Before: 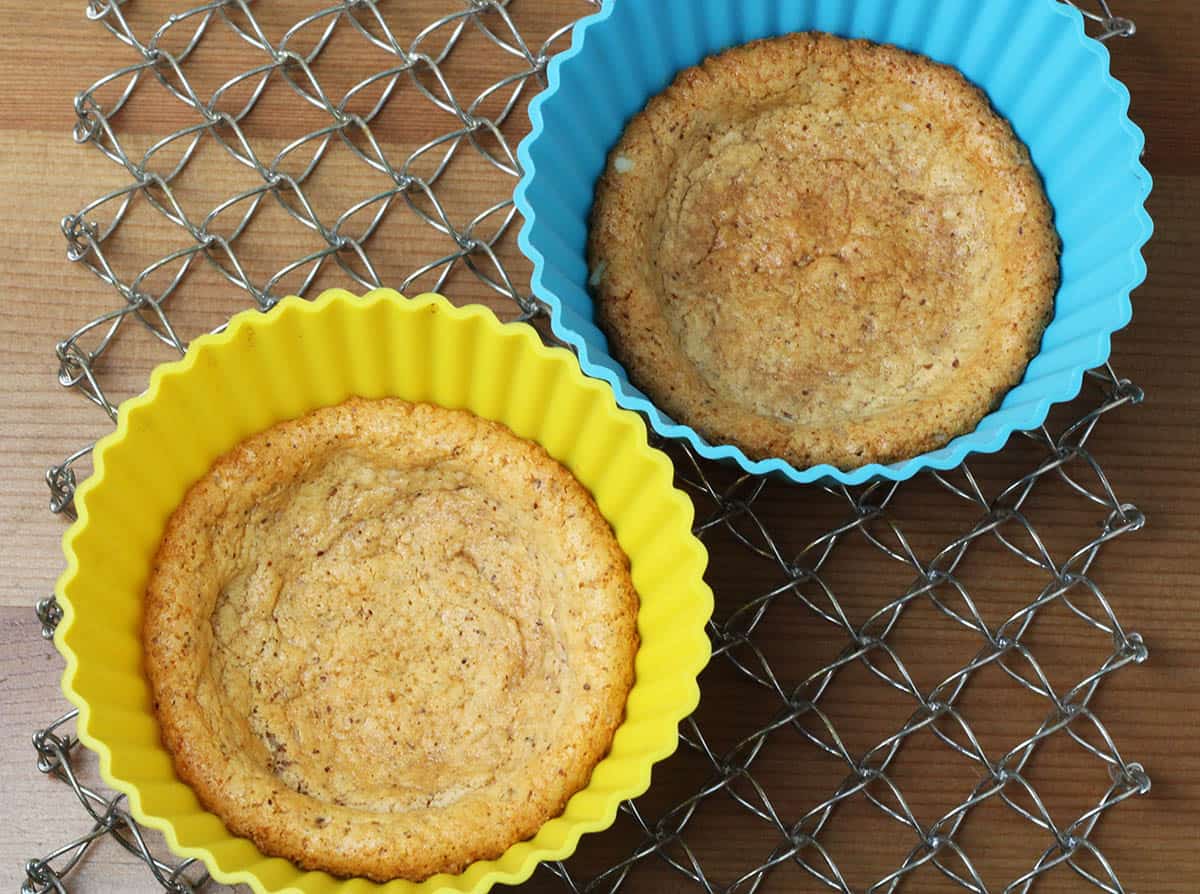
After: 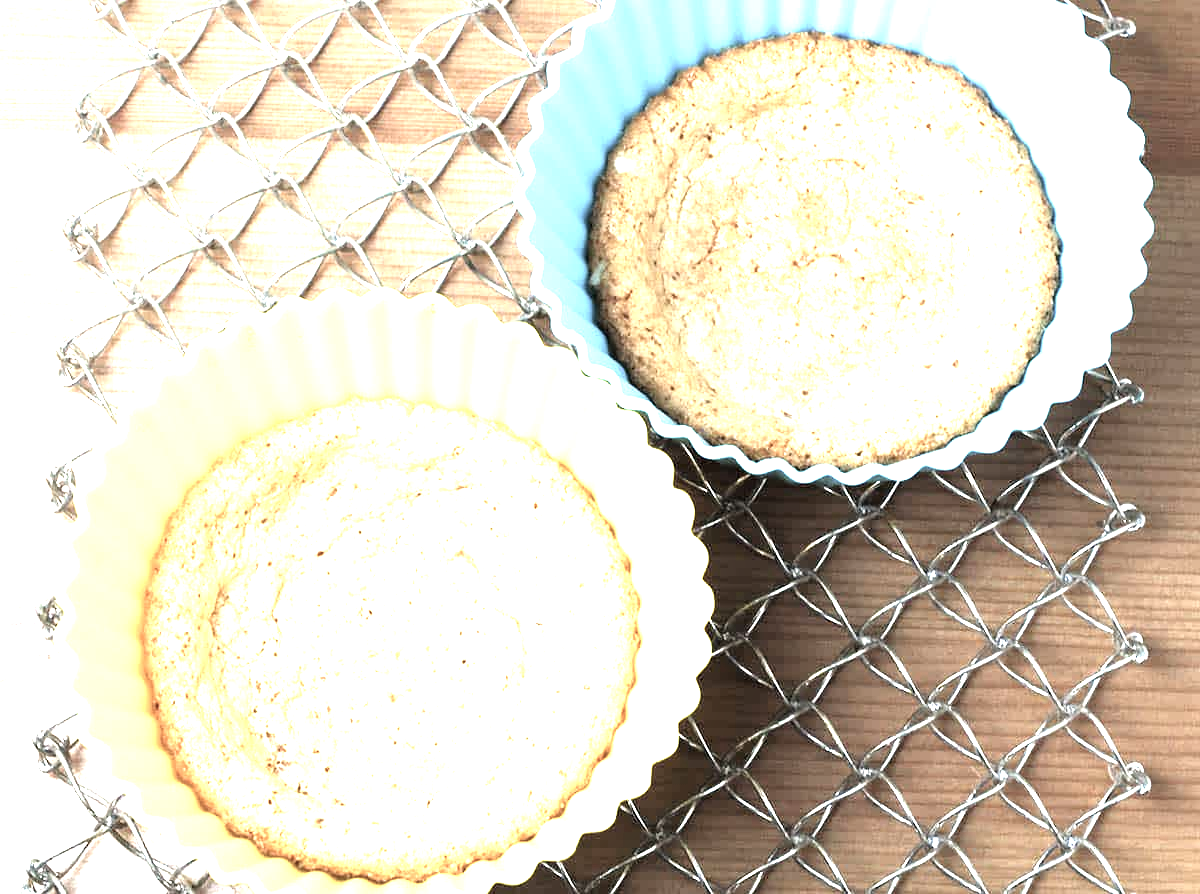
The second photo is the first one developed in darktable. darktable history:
exposure: black level correction 0.001, exposure 1.804 EV, compensate exposure bias true, compensate highlight preservation false
color correction: highlights b* 0.065, saturation 0.572
tone equalizer: -8 EV -0.714 EV, -7 EV -0.719 EV, -6 EV -0.595 EV, -5 EV -0.42 EV, -3 EV 0.382 EV, -2 EV 0.6 EV, -1 EV 0.687 EV, +0 EV 0.779 EV
